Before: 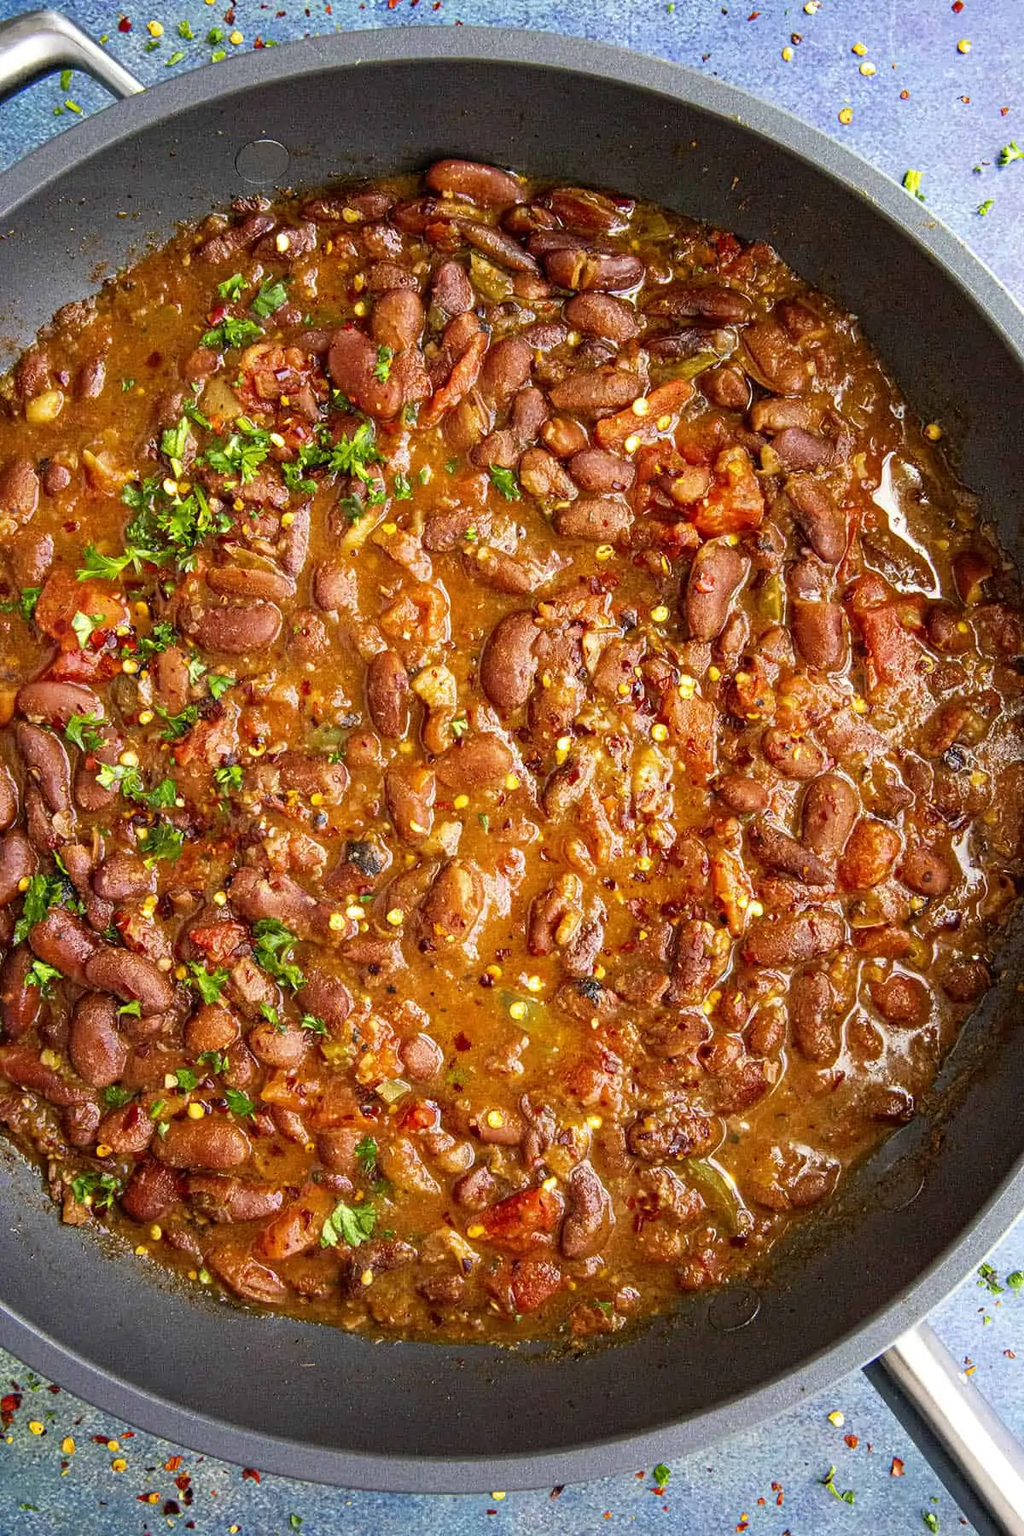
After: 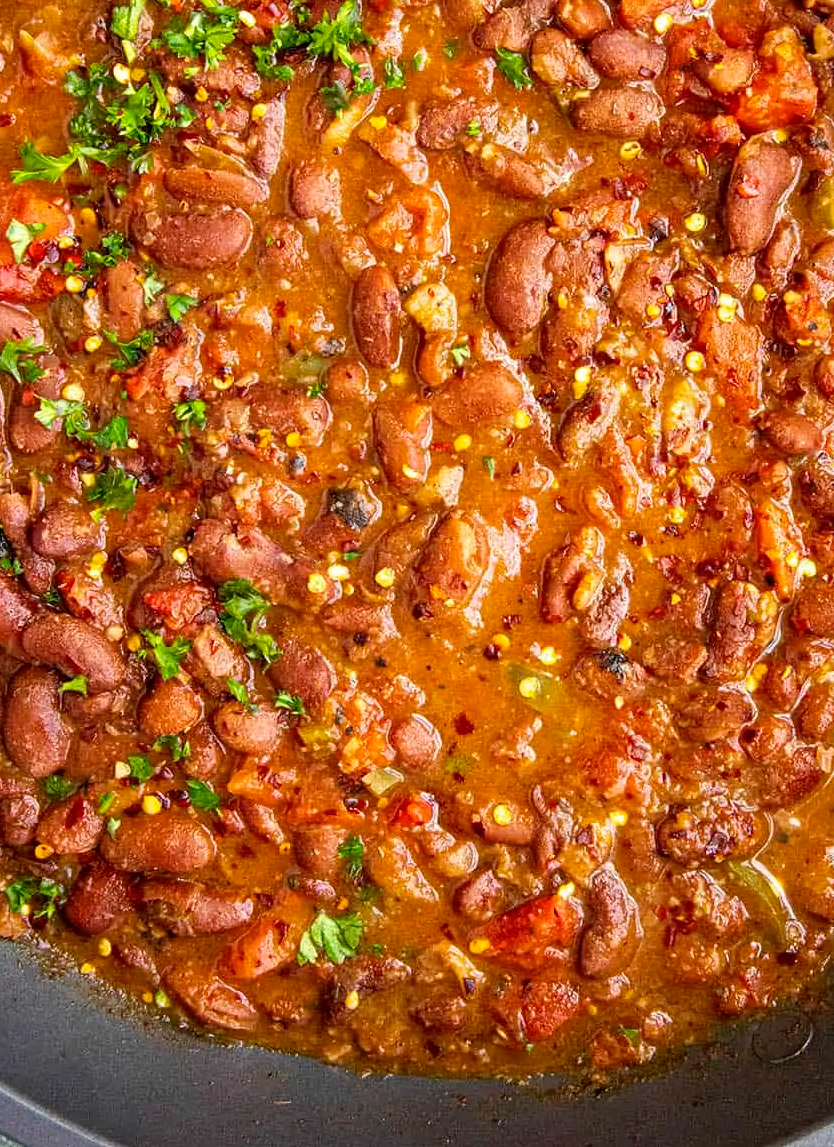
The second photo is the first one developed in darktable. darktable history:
crop: left 6.527%, top 27.663%, right 23.943%, bottom 8.598%
